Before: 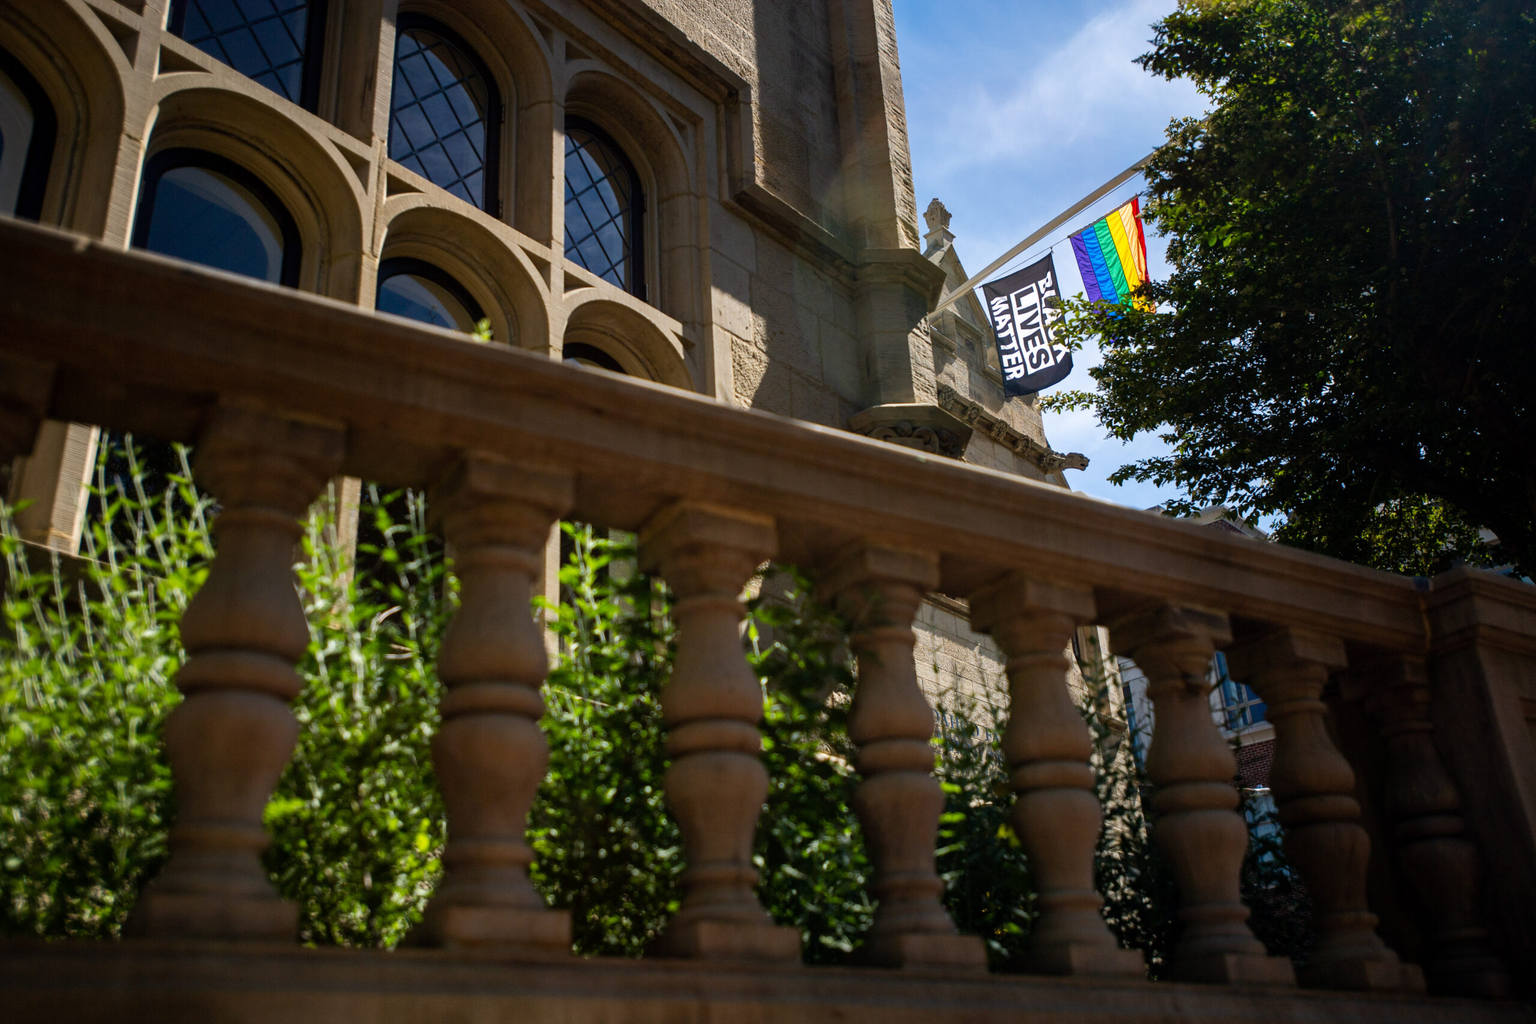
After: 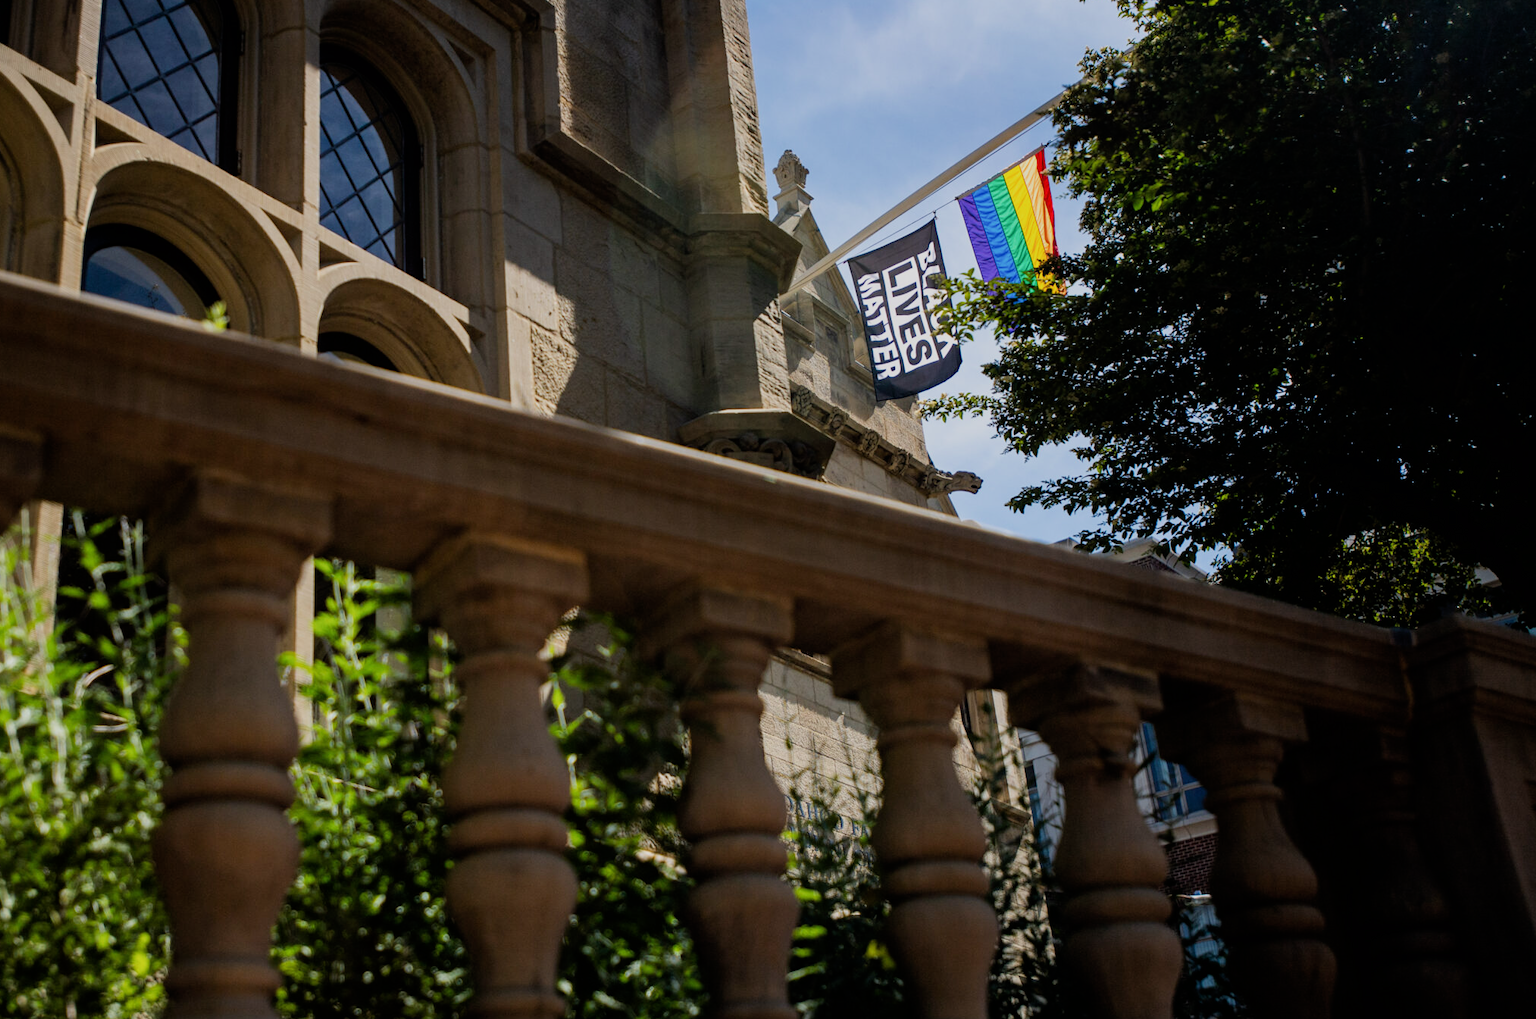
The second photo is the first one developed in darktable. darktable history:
filmic rgb: black relative exposure -8 EV, white relative exposure 4.04 EV, hardness 4.19
crop and rotate: left 20.28%, top 7.805%, right 0.502%, bottom 13.289%
exposure: compensate exposure bias true, compensate highlight preservation false
